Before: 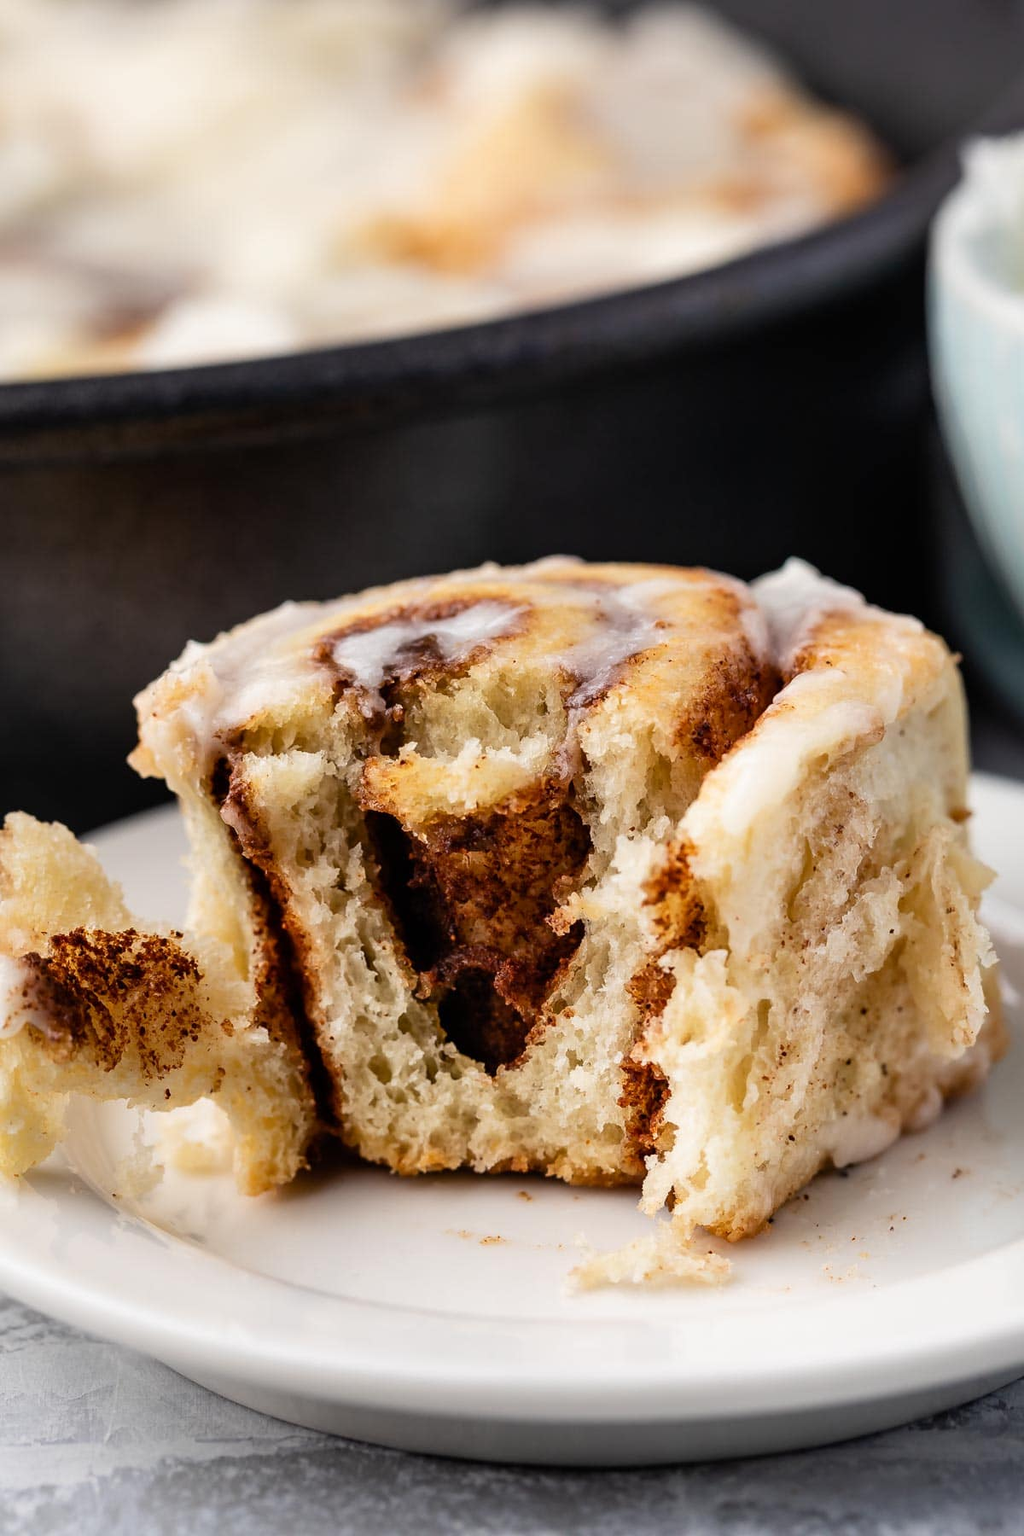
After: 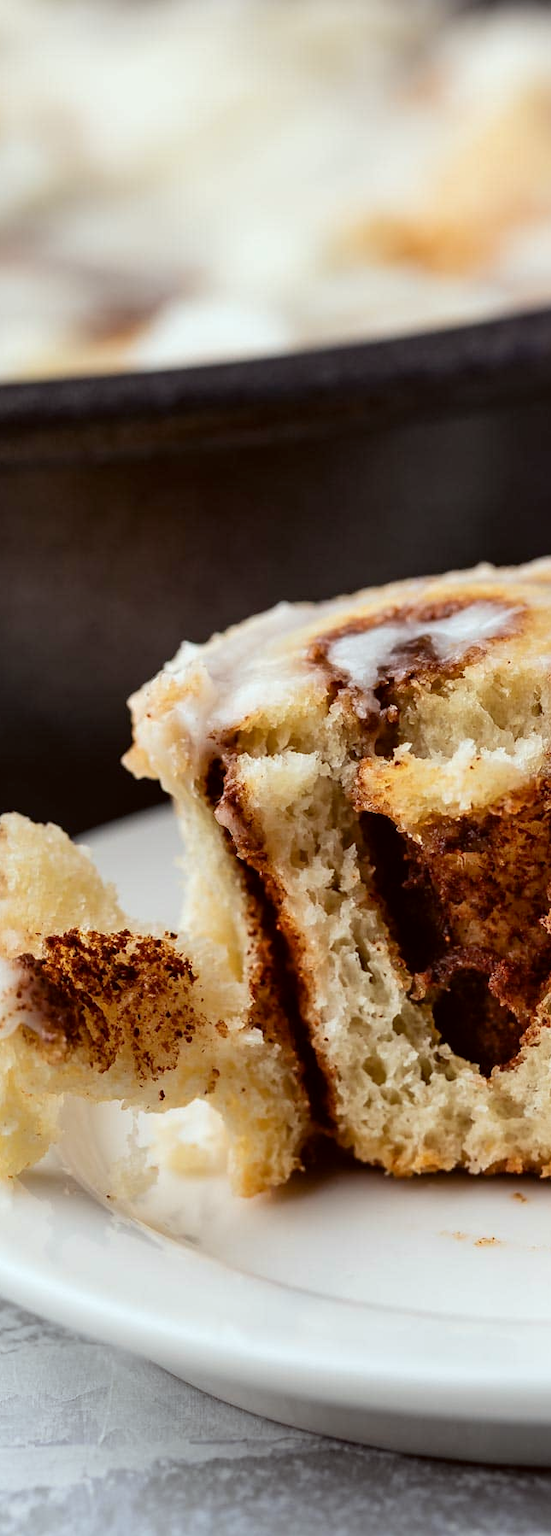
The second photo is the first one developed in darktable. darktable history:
crop: left 0.587%, right 45.588%, bottom 0.086%
color correction: highlights a* -4.98, highlights b* -3.76, shadows a* 3.83, shadows b* 4.08
